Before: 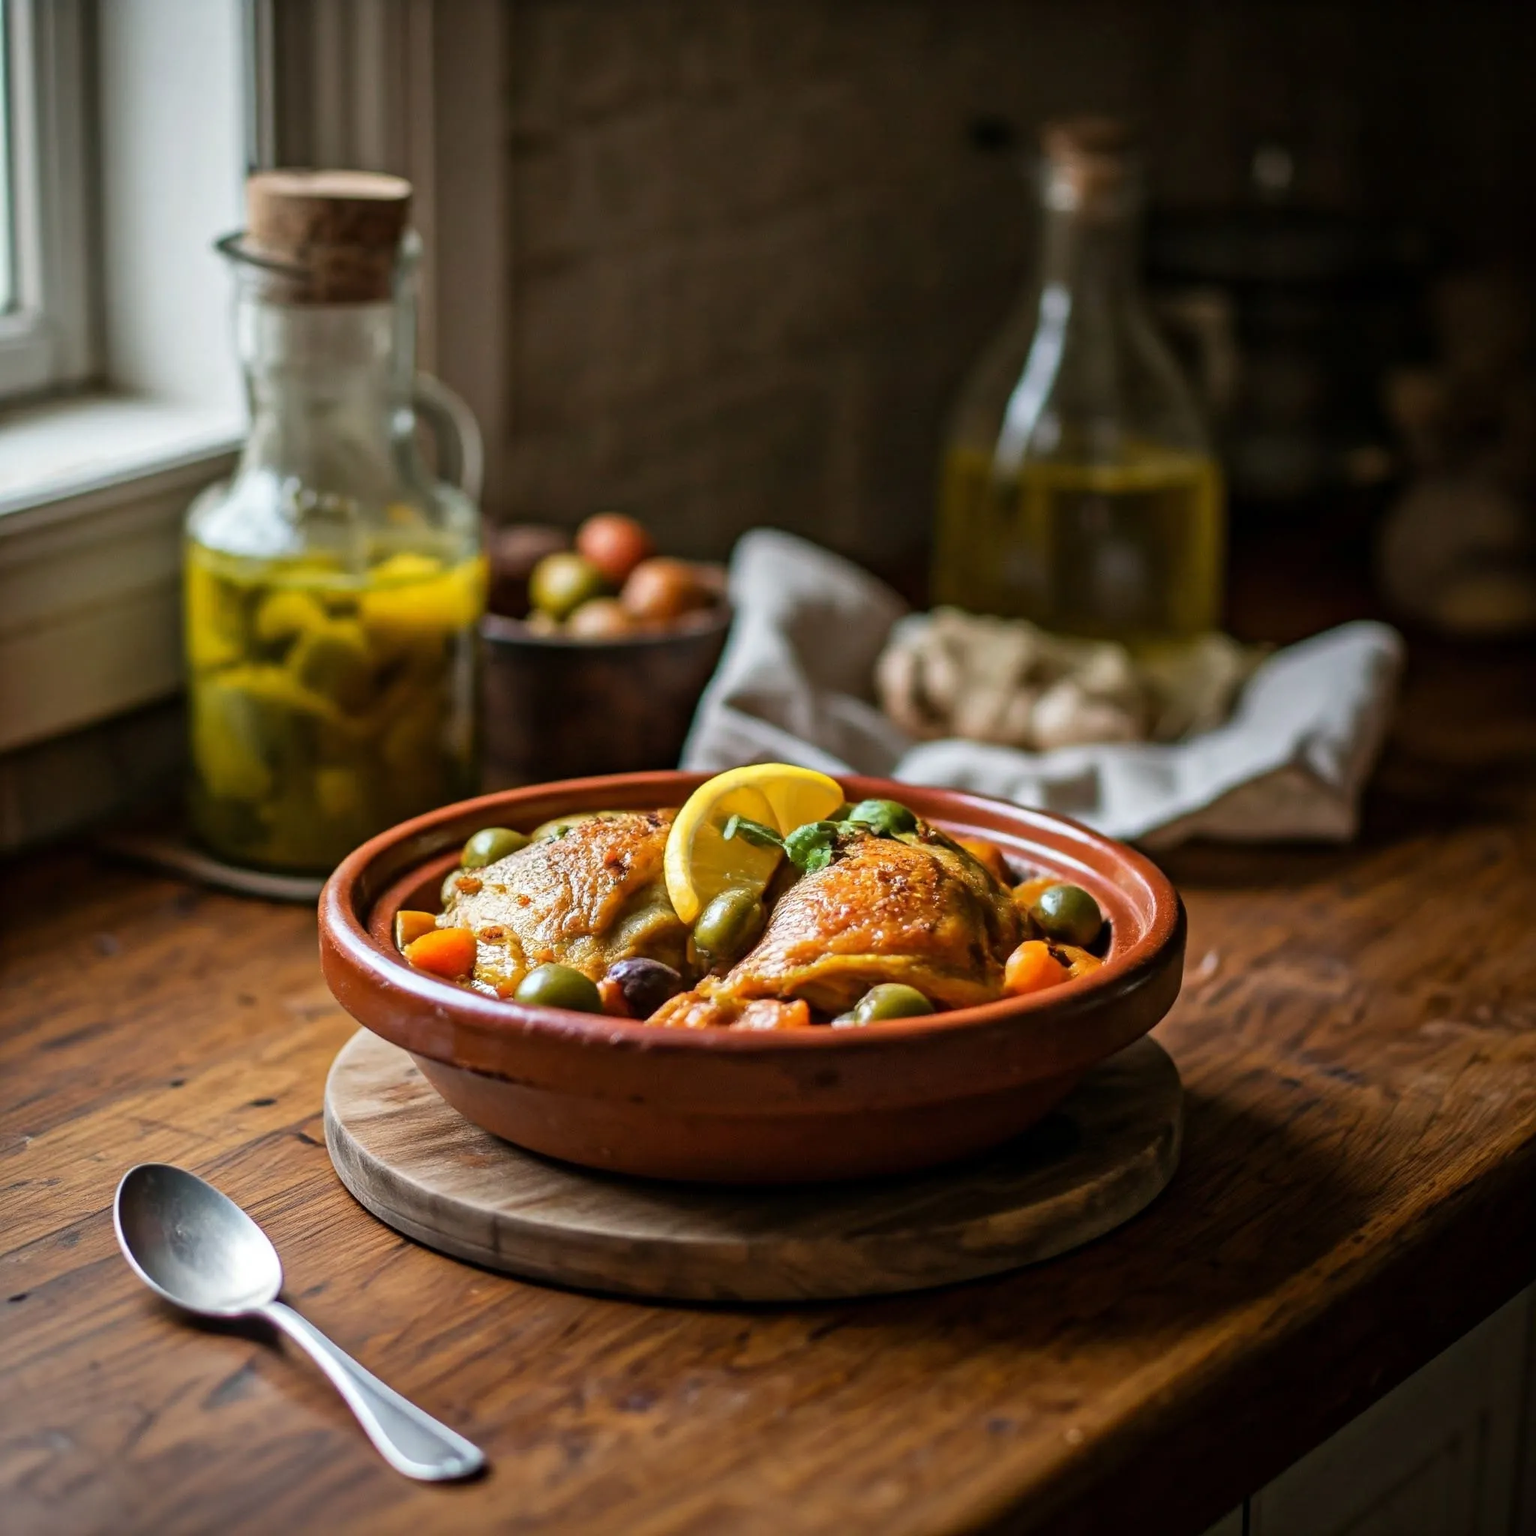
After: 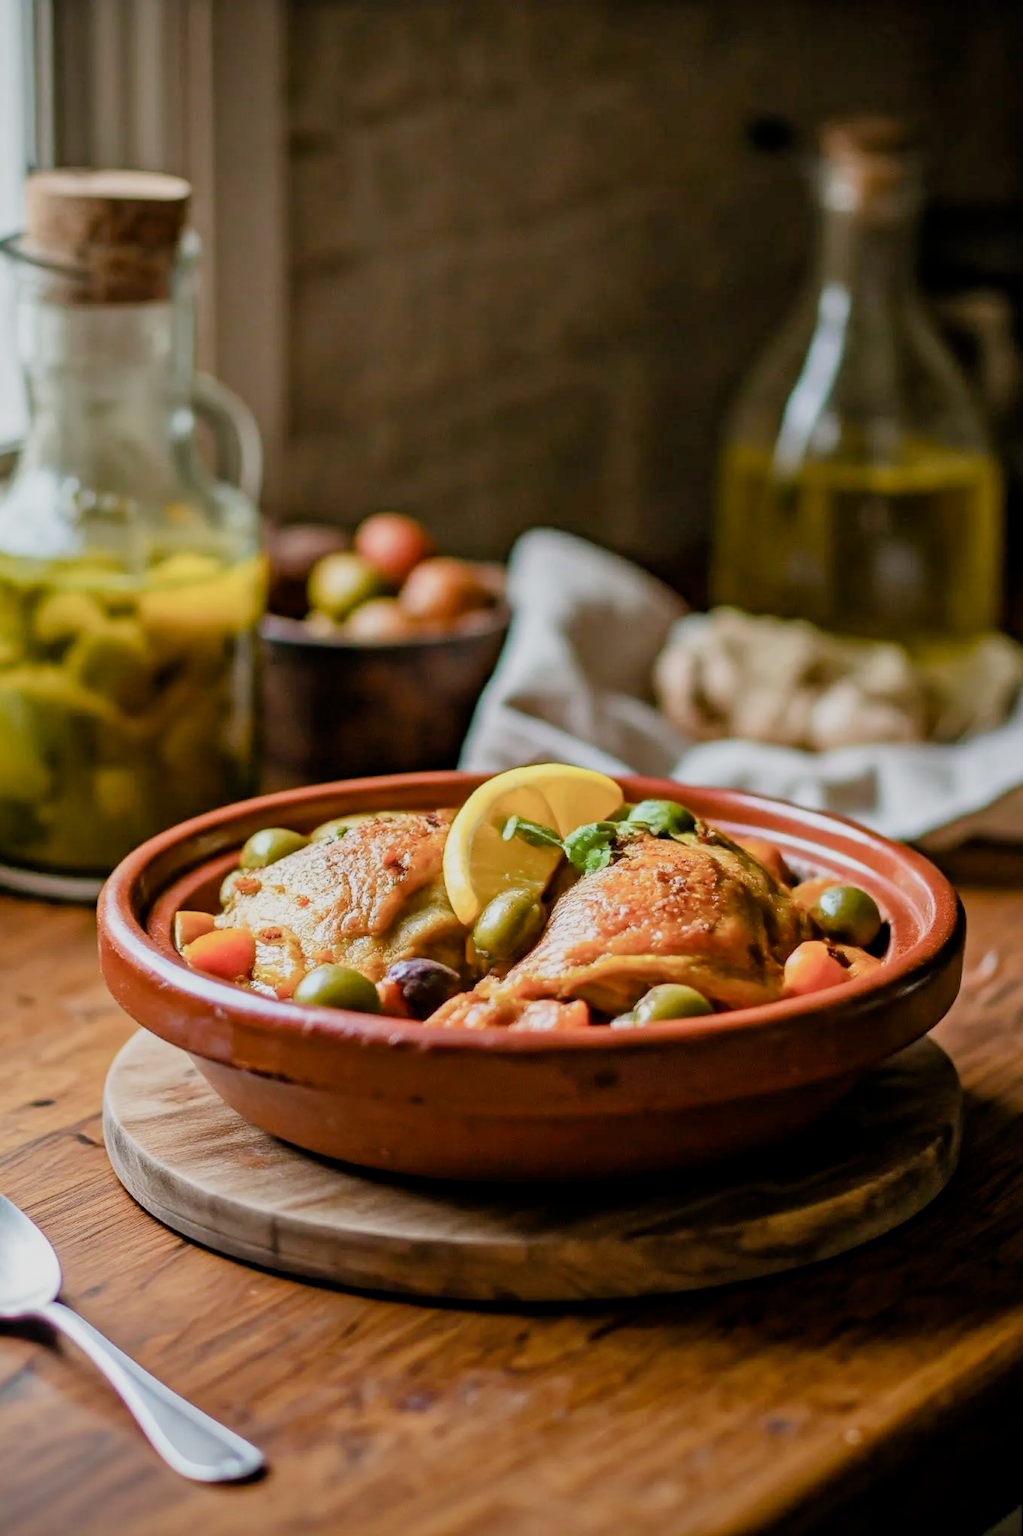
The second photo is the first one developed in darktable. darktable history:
crop and rotate: left 14.405%, right 18.956%
exposure: black level correction 0, exposure 0.697 EV, compensate highlight preservation false
color balance rgb: shadows lift › luminance -9.474%, linear chroma grading › global chroma 3.859%, perceptual saturation grading › global saturation -0.054%, perceptual saturation grading › highlights -15.142%, perceptual saturation grading › shadows 25.138%, global vibrance 14.245%
filmic rgb: black relative exposure -8.78 EV, white relative exposure 4.98 EV, threshold 3.01 EV, target black luminance 0%, hardness 3.76, latitude 66.21%, contrast 0.824, shadows ↔ highlights balance 19.51%, iterations of high-quality reconstruction 0, enable highlight reconstruction true
